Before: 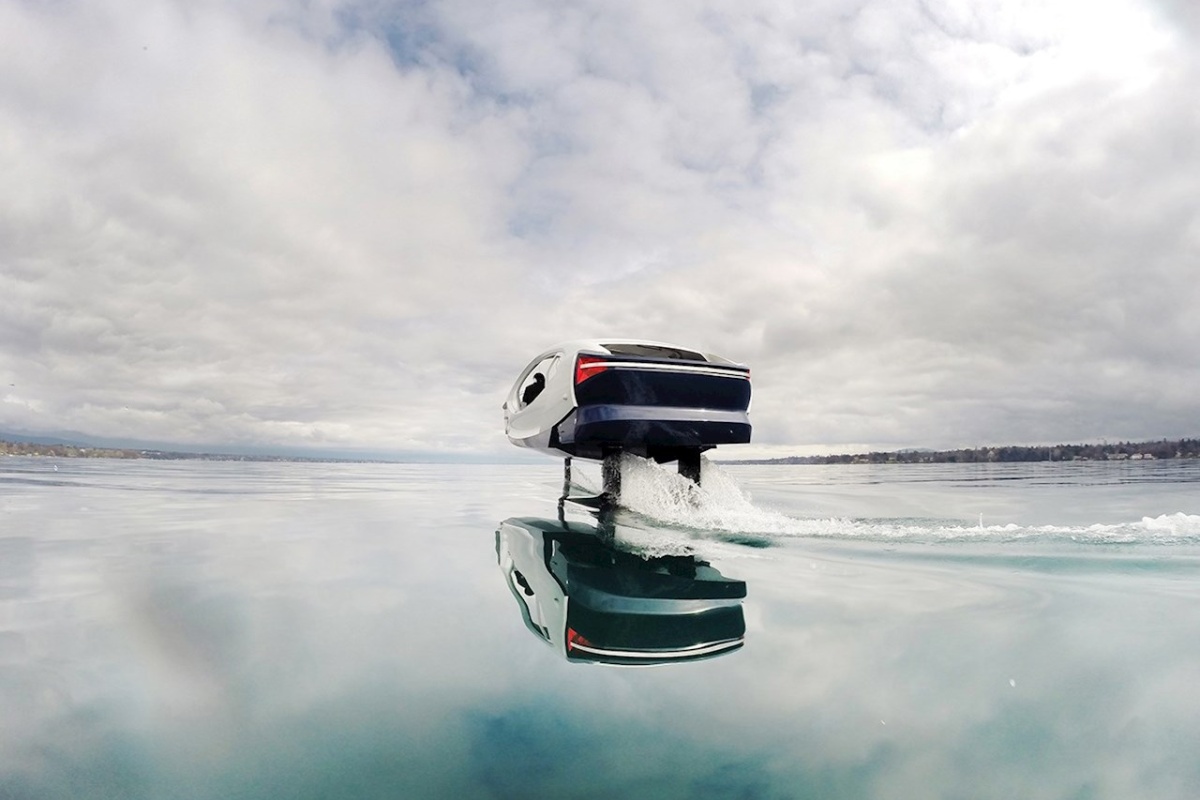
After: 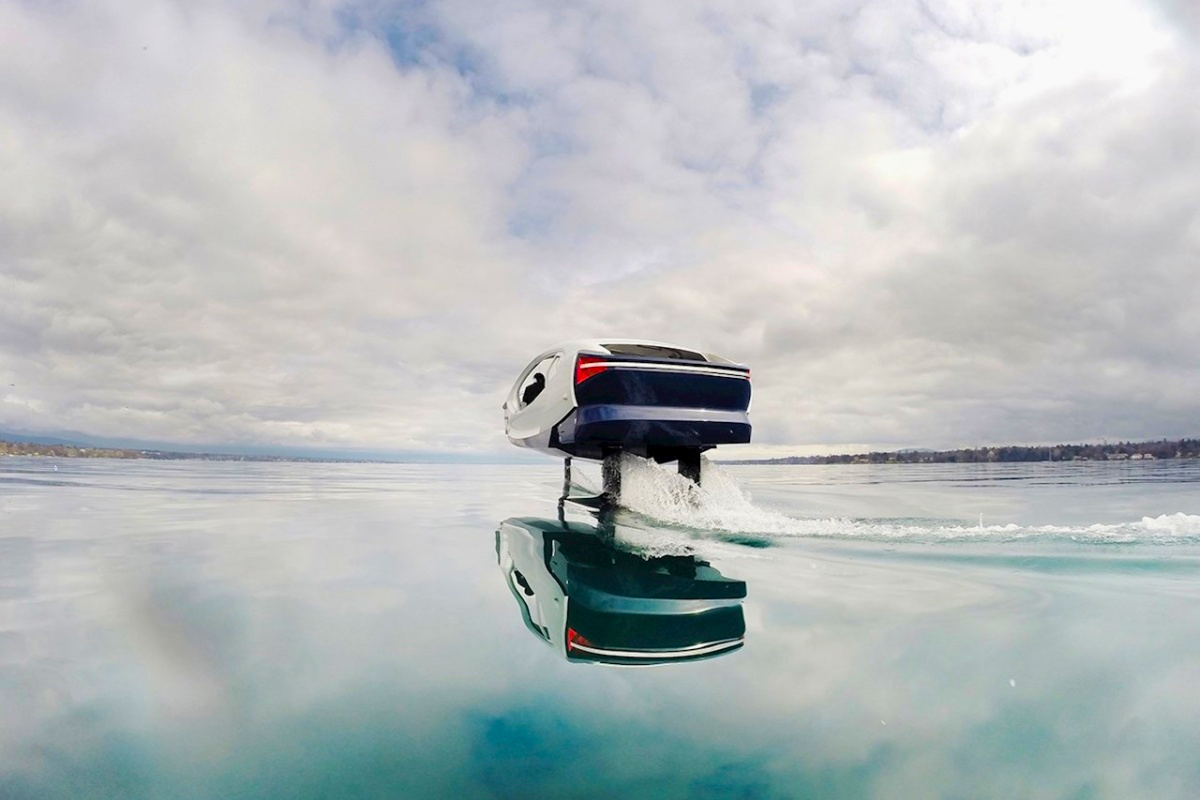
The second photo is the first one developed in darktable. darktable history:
tone equalizer: -7 EV 0.185 EV, -6 EV 0.102 EV, -5 EV 0.096 EV, -4 EV 0.032 EV, -2 EV -0.035 EV, -1 EV -0.052 EV, +0 EV -0.079 EV
color balance rgb: linear chroma grading › global chroma 14.604%, perceptual saturation grading › global saturation 19.975%, global vibrance 20%
